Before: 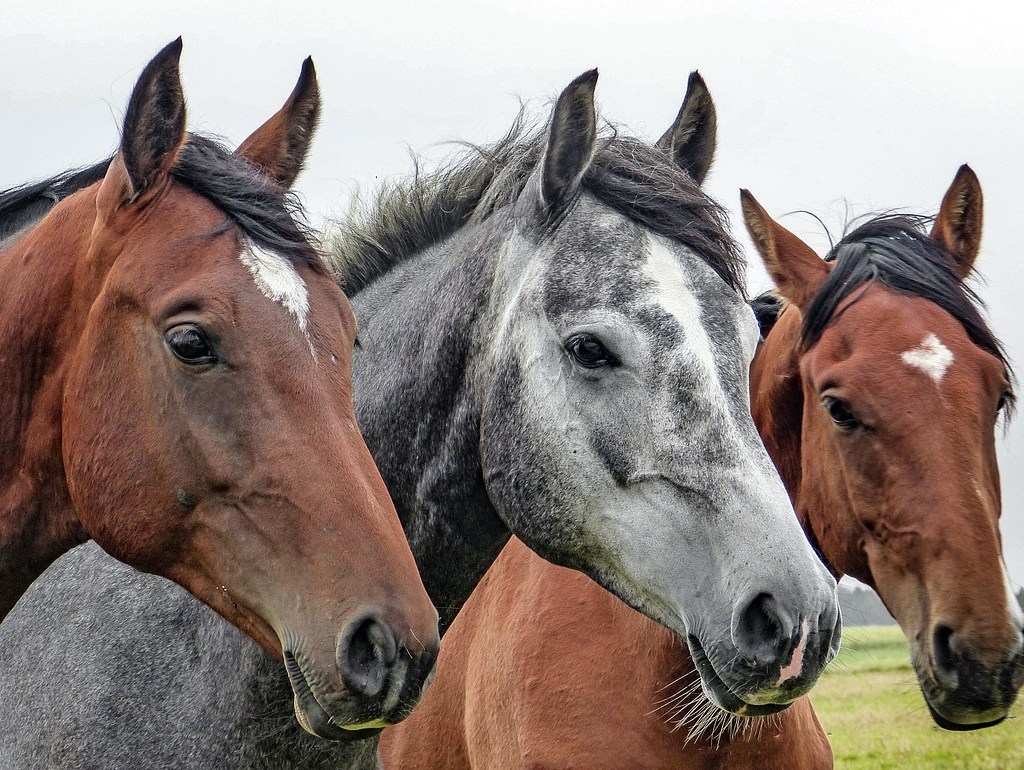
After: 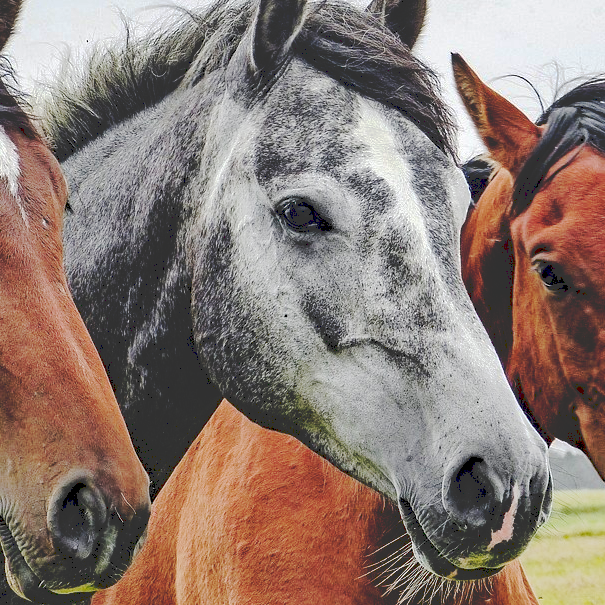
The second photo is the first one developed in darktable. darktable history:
tone curve: curves: ch0 [(0, 0) (0.003, 0.198) (0.011, 0.198) (0.025, 0.198) (0.044, 0.198) (0.069, 0.201) (0.1, 0.202) (0.136, 0.207) (0.177, 0.212) (0.224, 0.222) (0.277, 0.27) (0.335, 0.332) (0.399, 0.422) (0.468, 0.542) (0.543, 0.626) (0.623, 0.698) (0.709, 0.764) (0.801, 0.82) (0.898, 0.863) (1, 1)], preserve colors none
haze removal: compatibility mode true, adaptive false
crop and rotate: left 28.256%, top 17.734%, right 12.656%, bottom 3.573%
